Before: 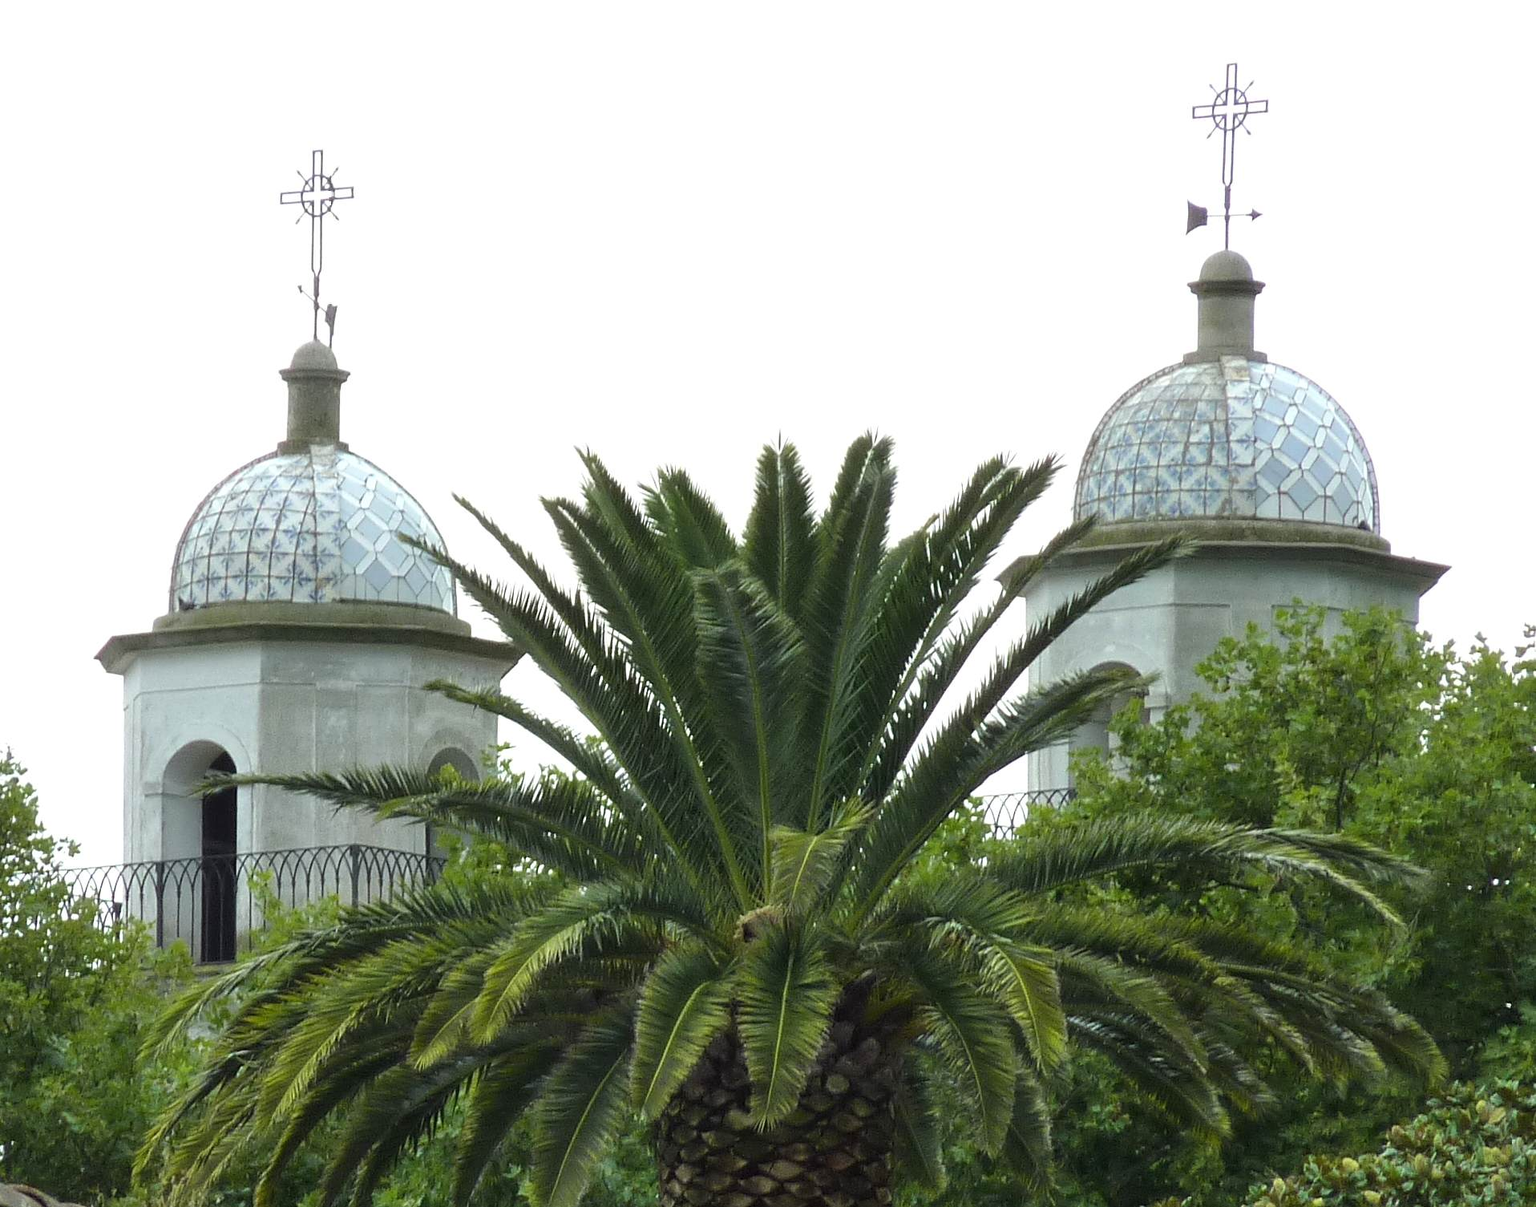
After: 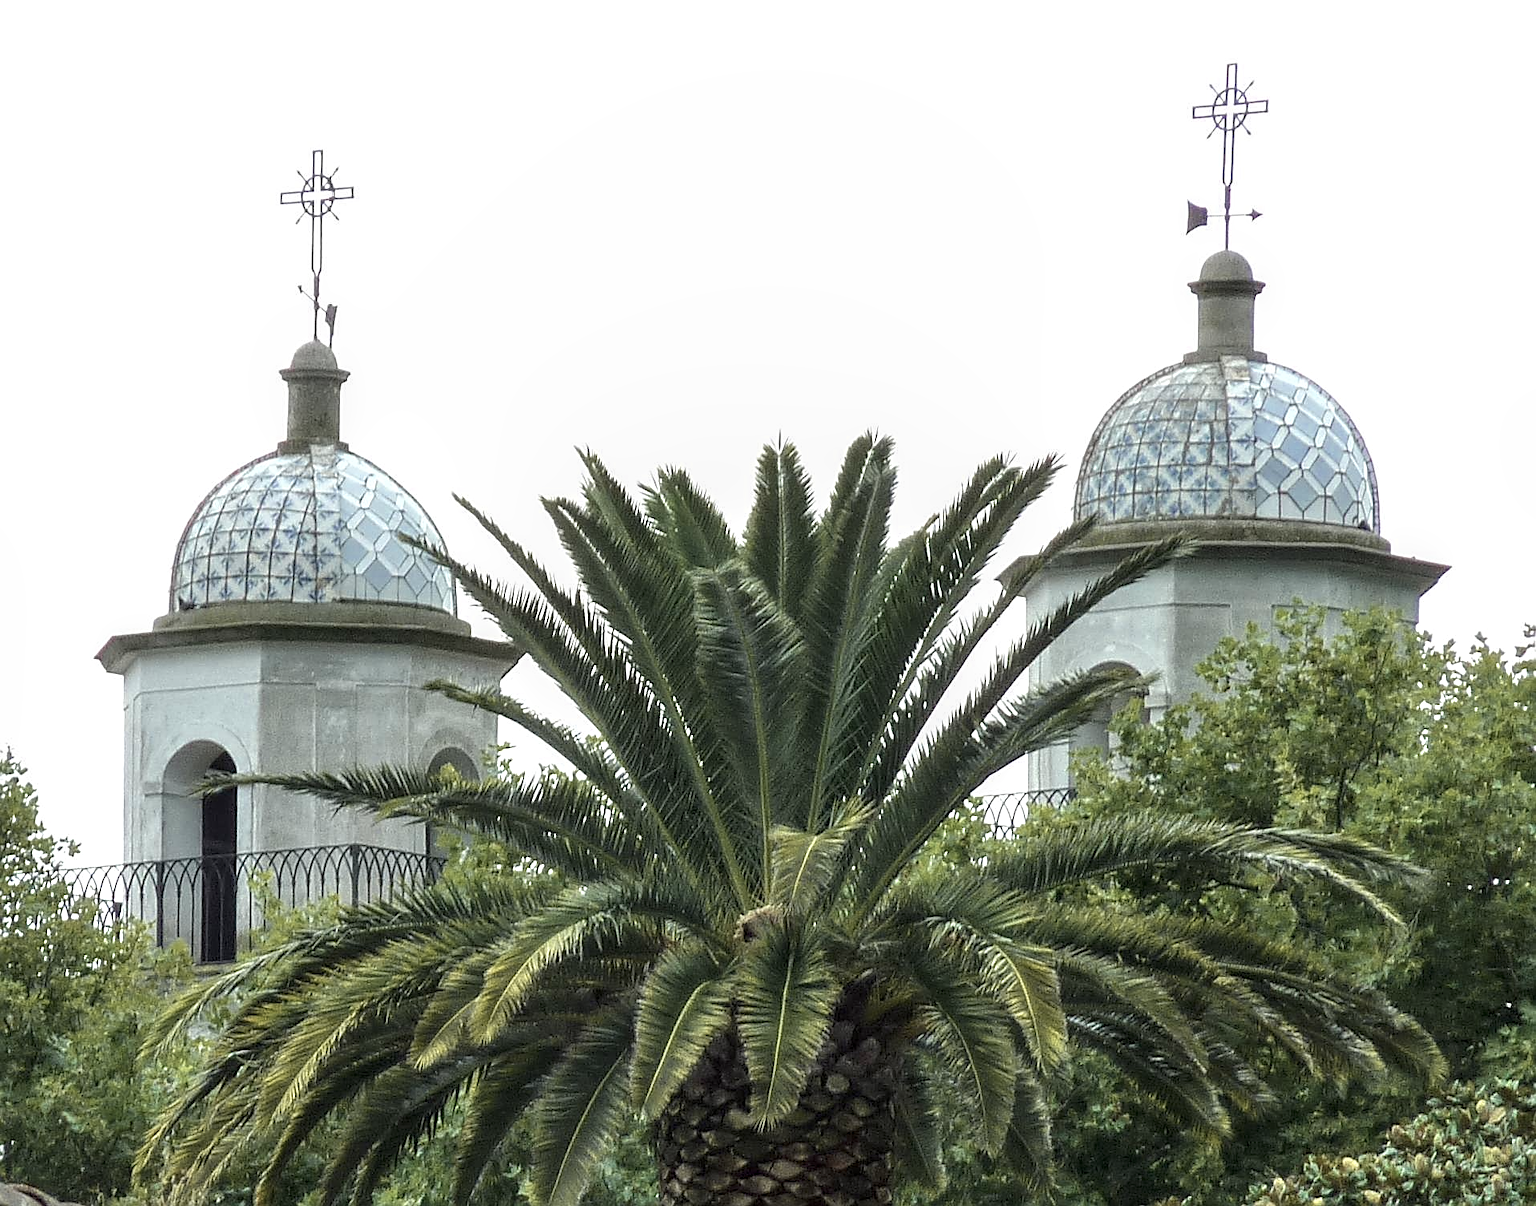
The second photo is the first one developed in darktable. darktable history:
local contrast: detail 130%
color zones: curves: ch0 [(0, 0.473) (0.001, 0.473) (0.226, 0.548) (0.4, 0.589) (0.525, 0.54) (0.728, 0.403) (0.999, 0.473) (1, 0.473)]; ch1 [(0, 0.619) (0.001, 0.619) (0.234, 0.388) (0.4, 0.372) (0.528, 0.422) (0.732, 0.53) (0.999, 0.619) (1, 0.619)]; ch2 [(0, 0.547) (0.001, 0.547) (0.226, 0.45) (0.4, 0.525) (0.525, 0.585) (0.8, 0.511) (0.999, 0.547) (1, 0.547)]
sharpen: on, module defaults
